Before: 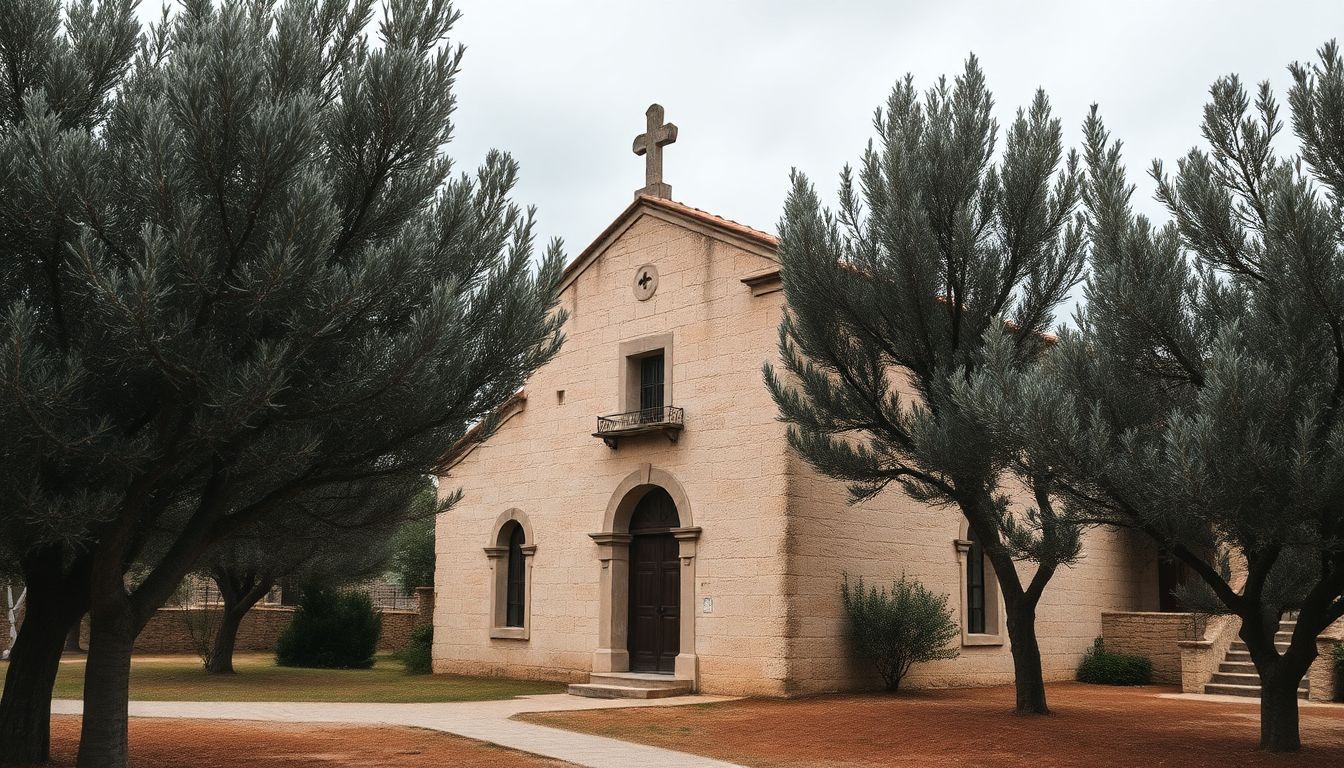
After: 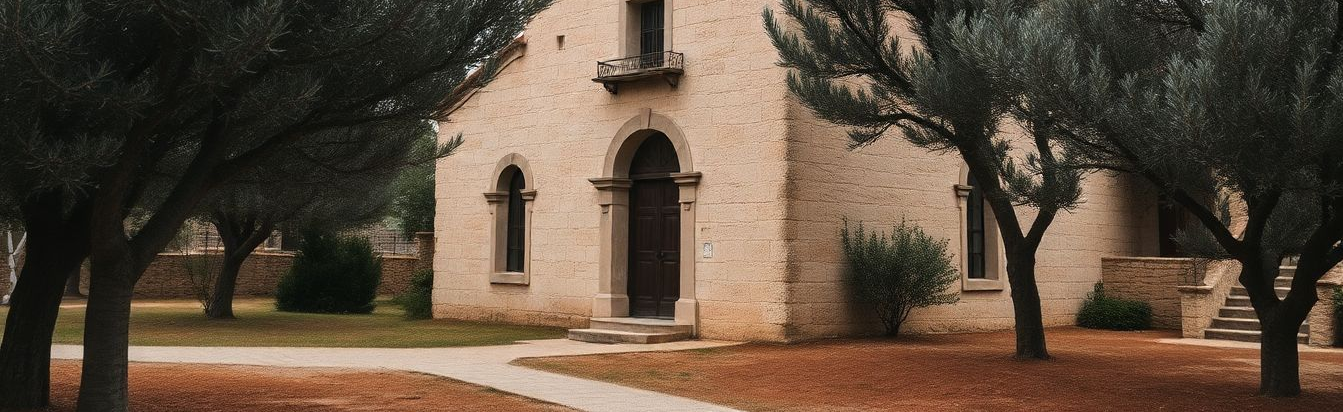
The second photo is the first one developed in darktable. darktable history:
exposure: compensate highlight preservation false
crop and rotate: top 46.237%
